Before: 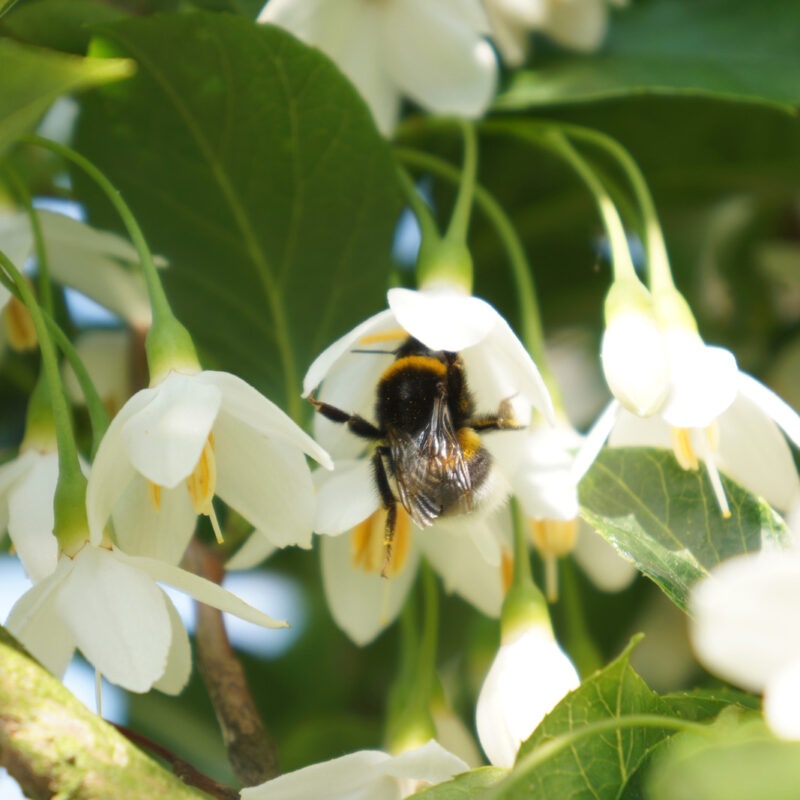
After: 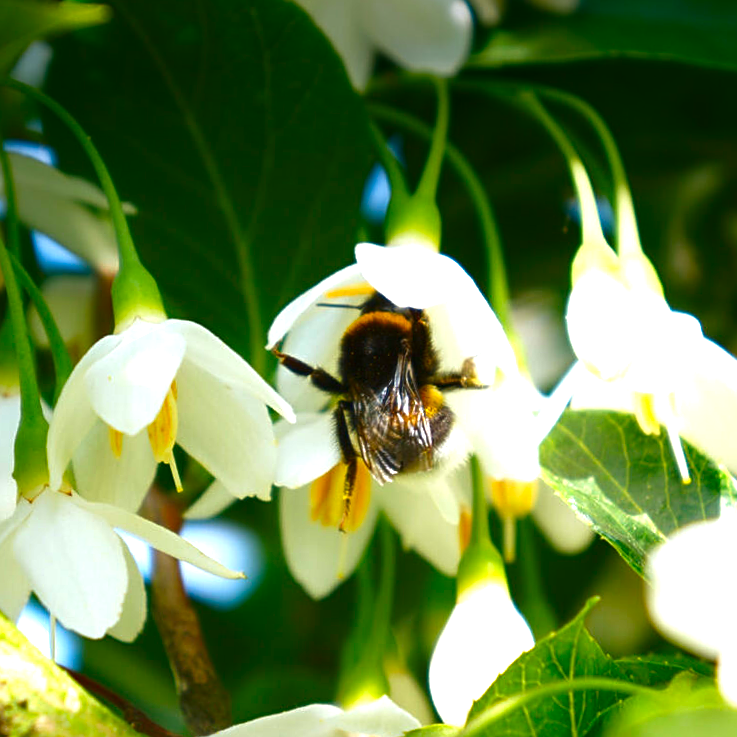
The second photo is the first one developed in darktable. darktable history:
exposure: black level correction -0.002, exposure 0.54 EV, compensate highlight preservation false
color calibration: x 0.355, y 0.367, temperature 4700.38 K
vignetting: fall-off start 97.52%, fall-off radius 100%, brightness -0.574, saturation 0, center (-0.027, 0.404), width/height ratio 1.368, unbound false
crop and rotate: angle -1.96°, left 3.097%, top 4.154%, right 1.586%, bottom 0.529%
contrast brightness saturation: brightness -0.25, saturation 0.2
color correction: saturation 1.32
sharpen: on, module defaults
